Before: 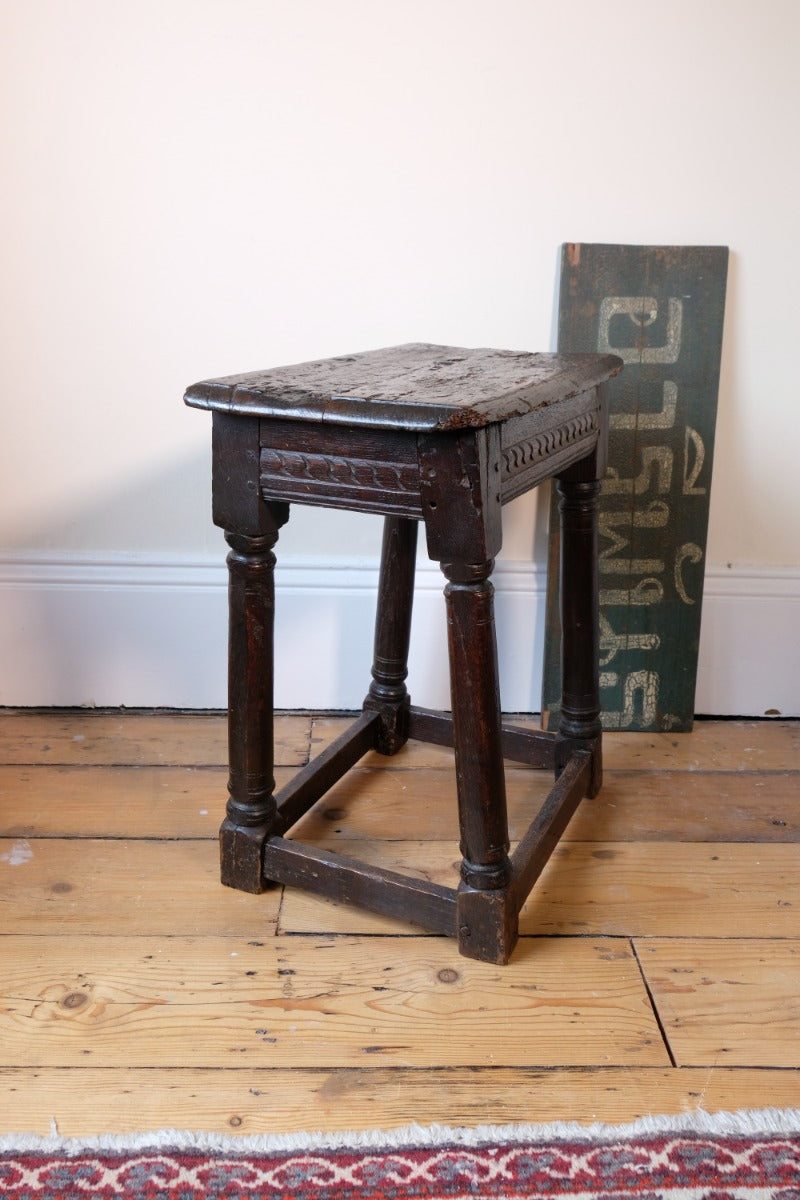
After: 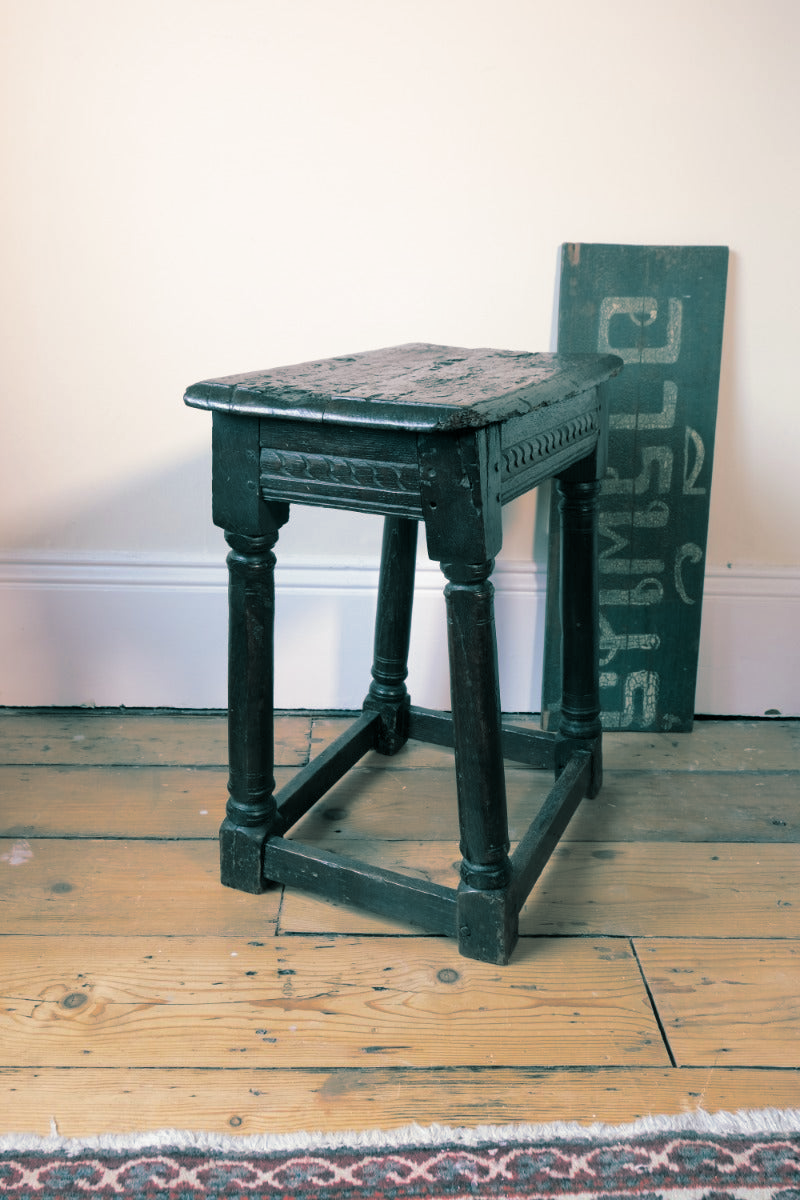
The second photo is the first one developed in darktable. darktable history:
vibrance: vibrance 67%
split-toning: shadows › hue 186.43°, highlights › hue 49.29°, compress 30.29%
